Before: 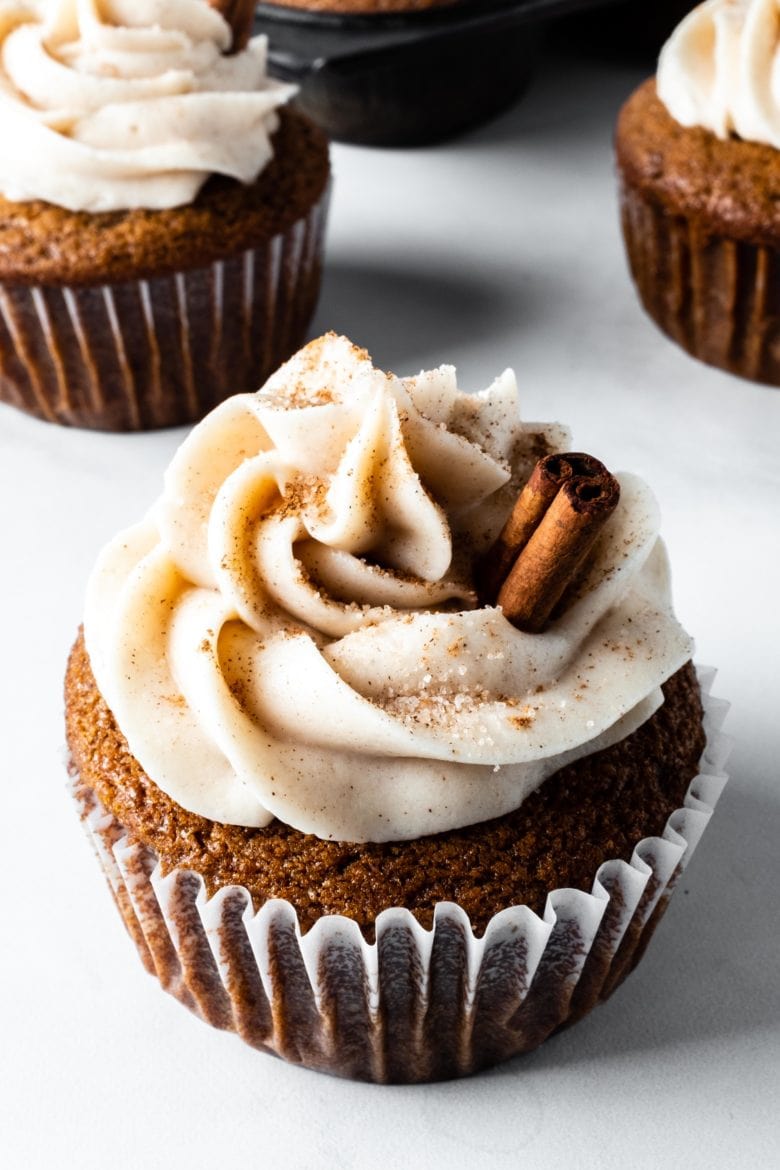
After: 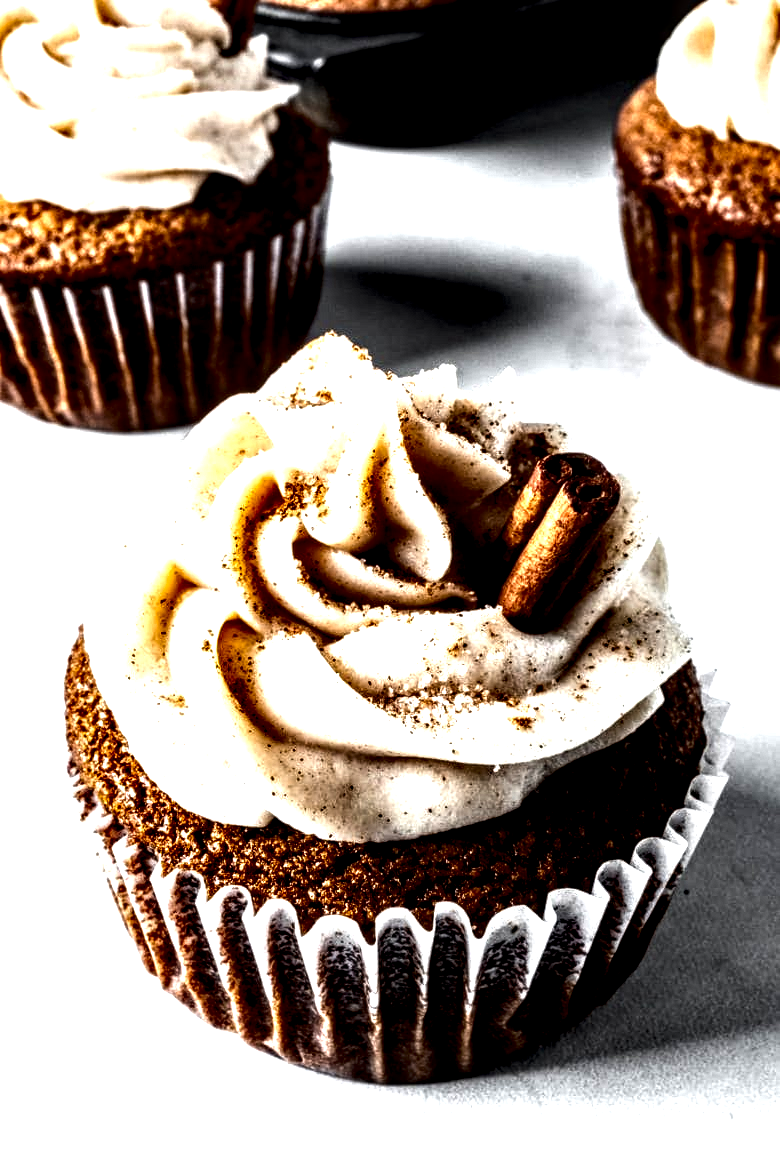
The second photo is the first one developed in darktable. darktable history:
color balance rgb: perceptual saturation grading › global saturation 3.7%, global vibrance 5.56%, contrast 3.24%
exposure: black level correction 0, exposure 0.5 EV, compensate exposure bias true, compensate highlight preservation false
contrast brightness saturation: contrast 0.1, brightness -0.26, saturation 0.14
local contrast: highlights 115%, shadows 42%, detail 293%
